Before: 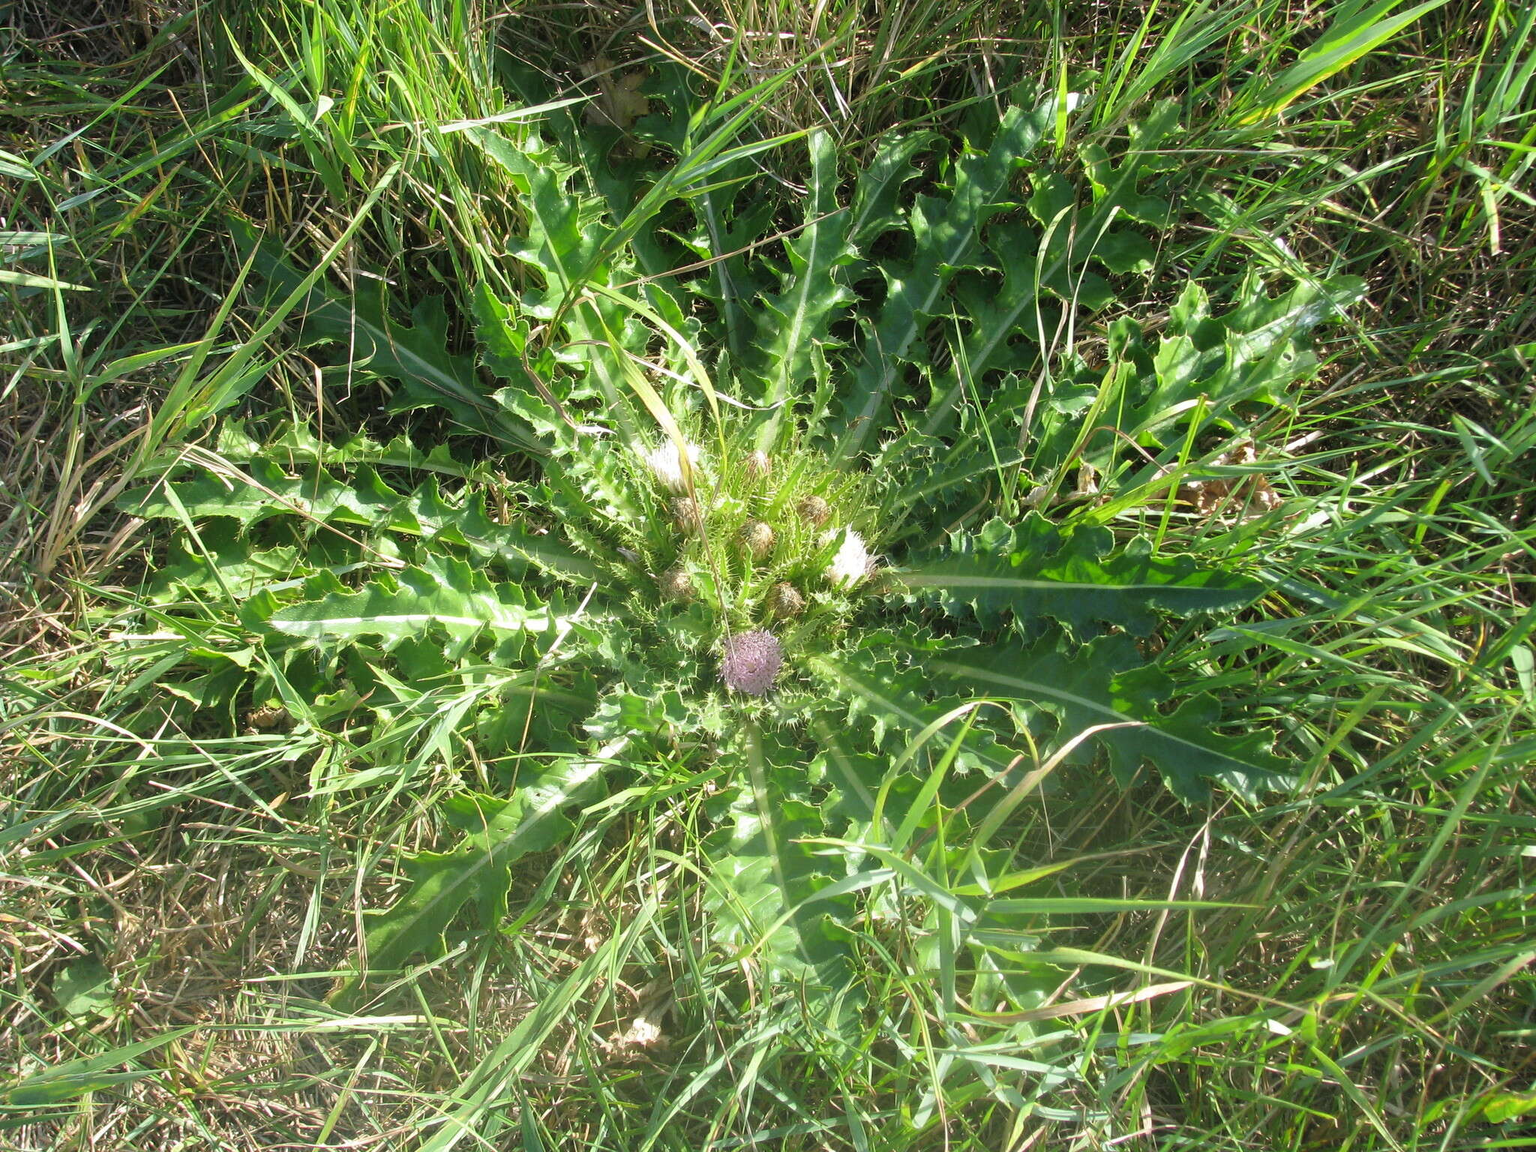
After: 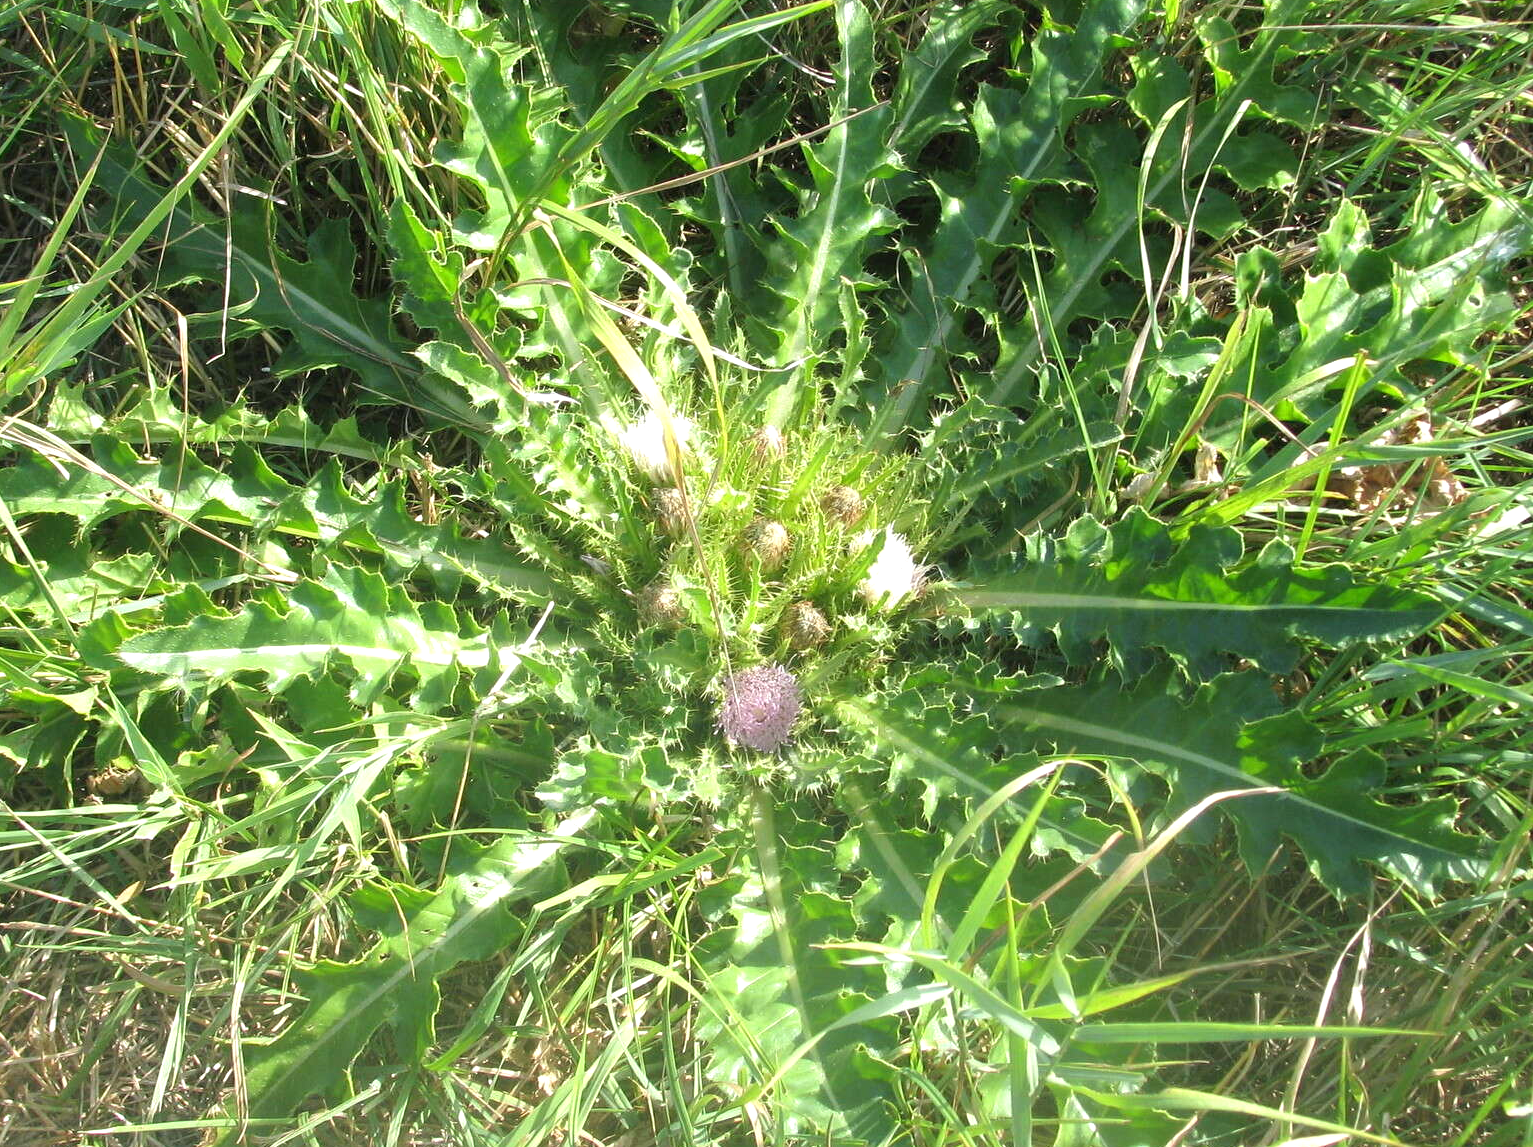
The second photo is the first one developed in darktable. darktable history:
crop and rotate: left 11.826%, top 11.412%, right 13.306%, bottom 13.88%
exposure: exposure 0.402 EV, compensate highlight preservation false
